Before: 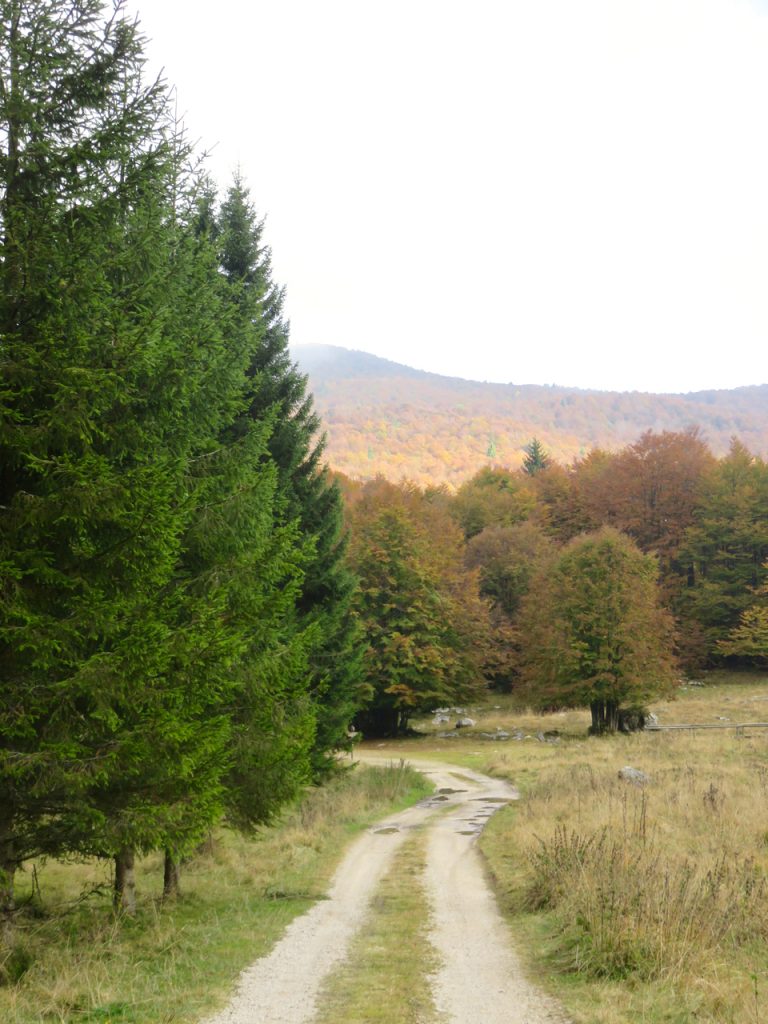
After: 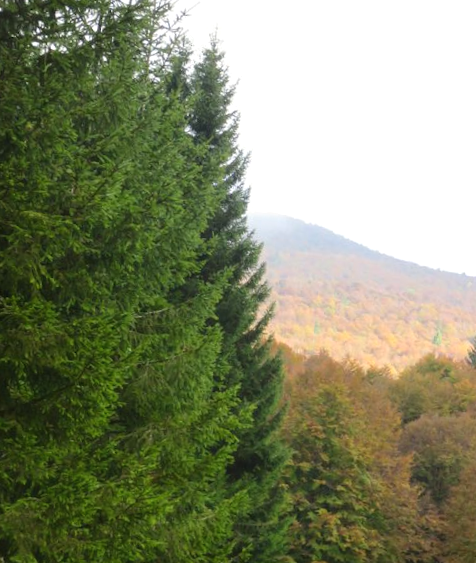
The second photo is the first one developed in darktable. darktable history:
exposure: black level correction -0.001, exposure 0.079 EV, compensate highlight preservation false
crop and rotate: angle -6.15°, left 2.161%, top 6.974%, right 27.248%, bottom 30.461%
